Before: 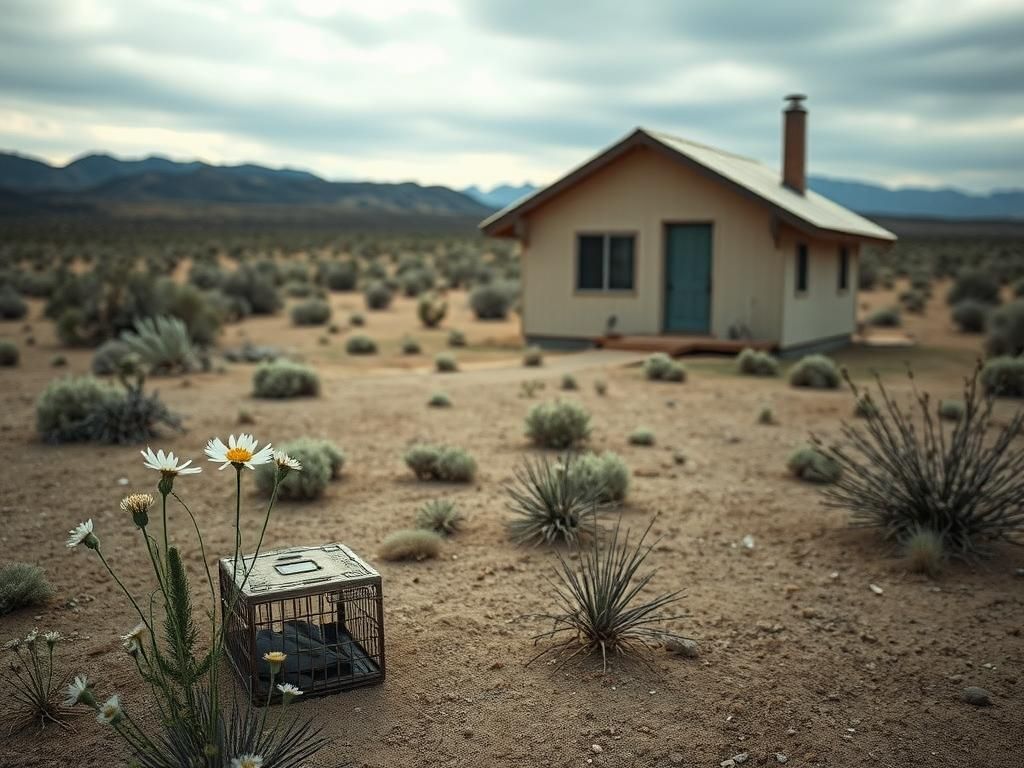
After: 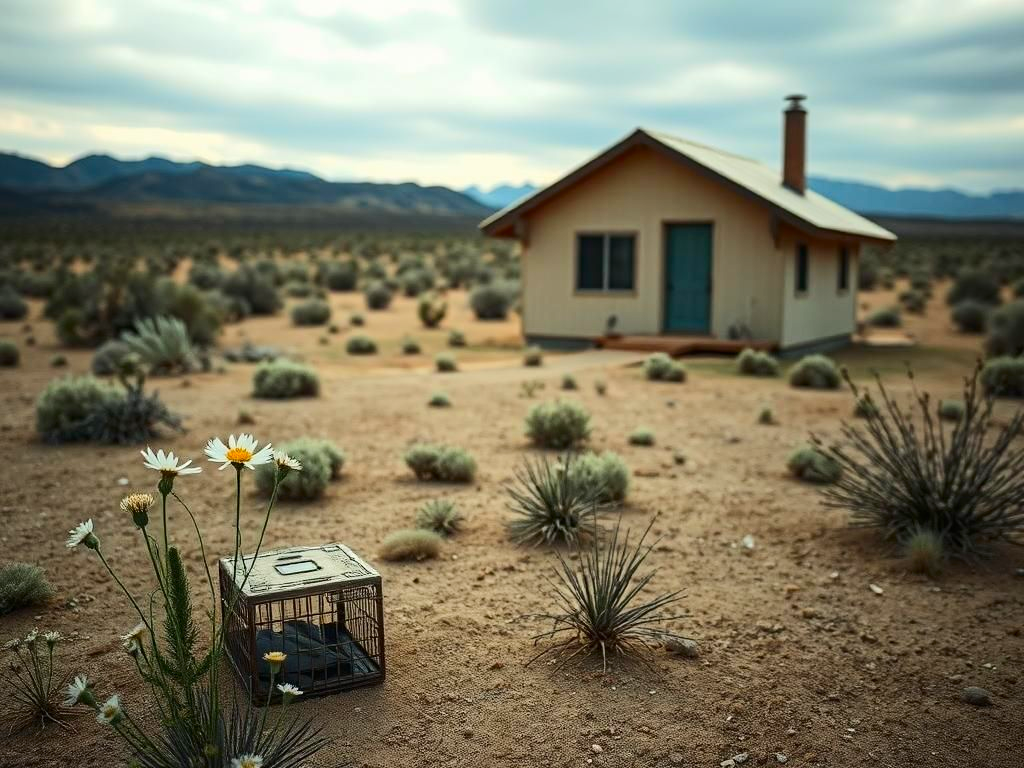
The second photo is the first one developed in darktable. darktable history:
base curve: curves: ch0 [(0, 0) (0.235, 0.266) (0.503, 0.496) (0.786, 0.72) (1, 1)]
contrast brightness saturation: contrast 0.18, saturation 0.3
